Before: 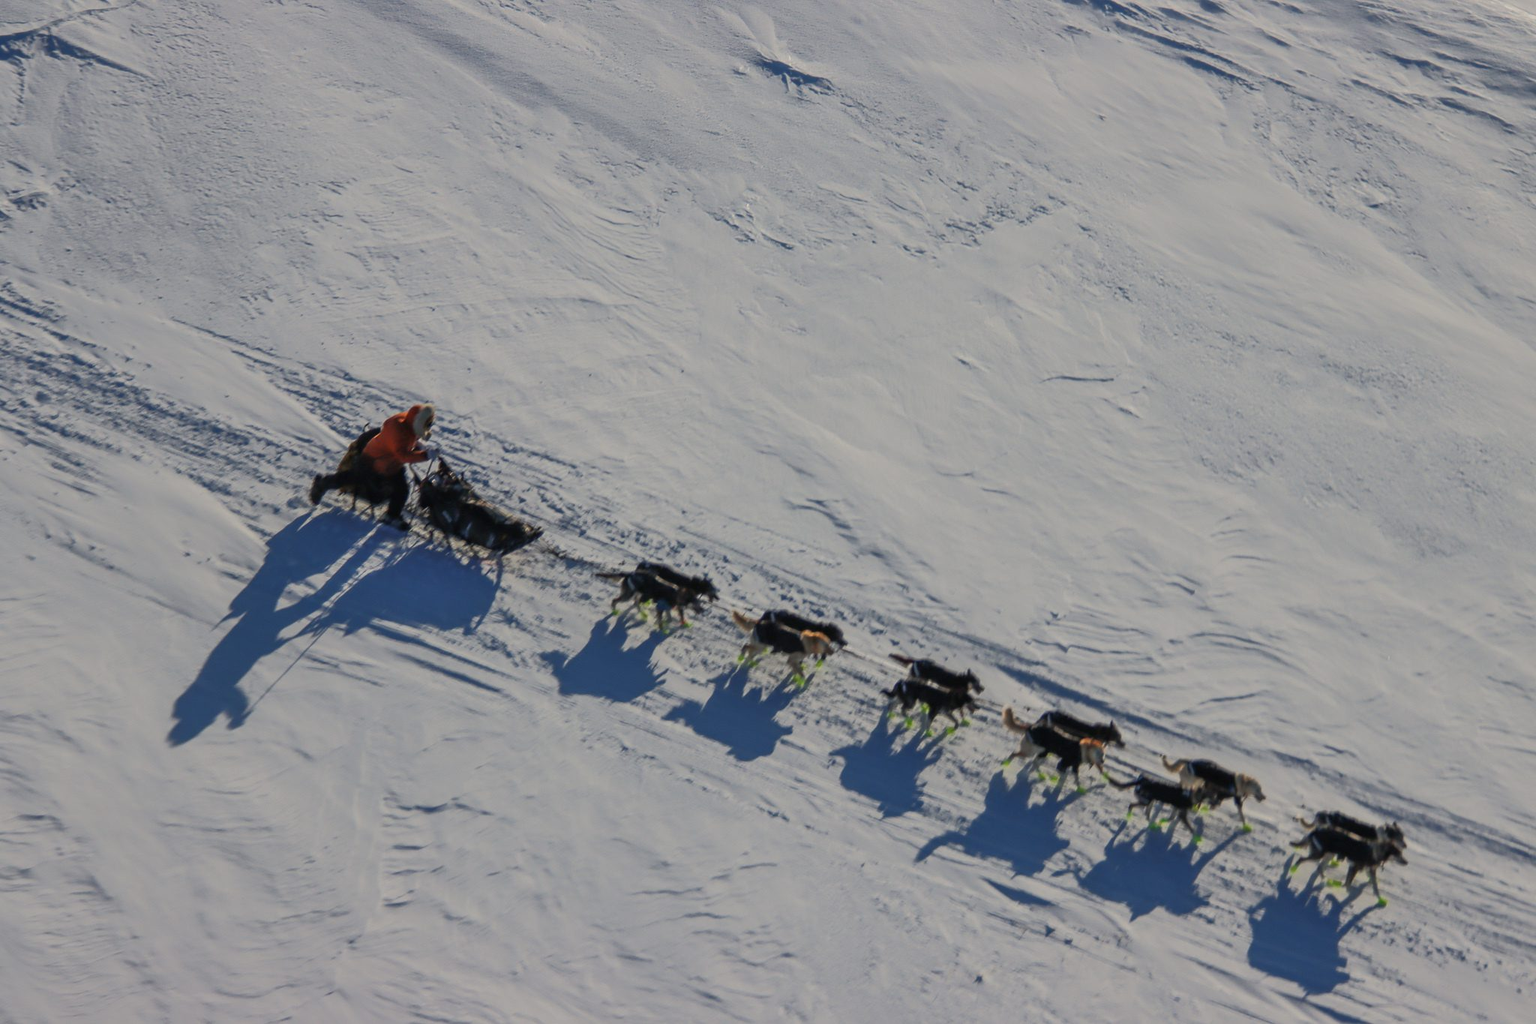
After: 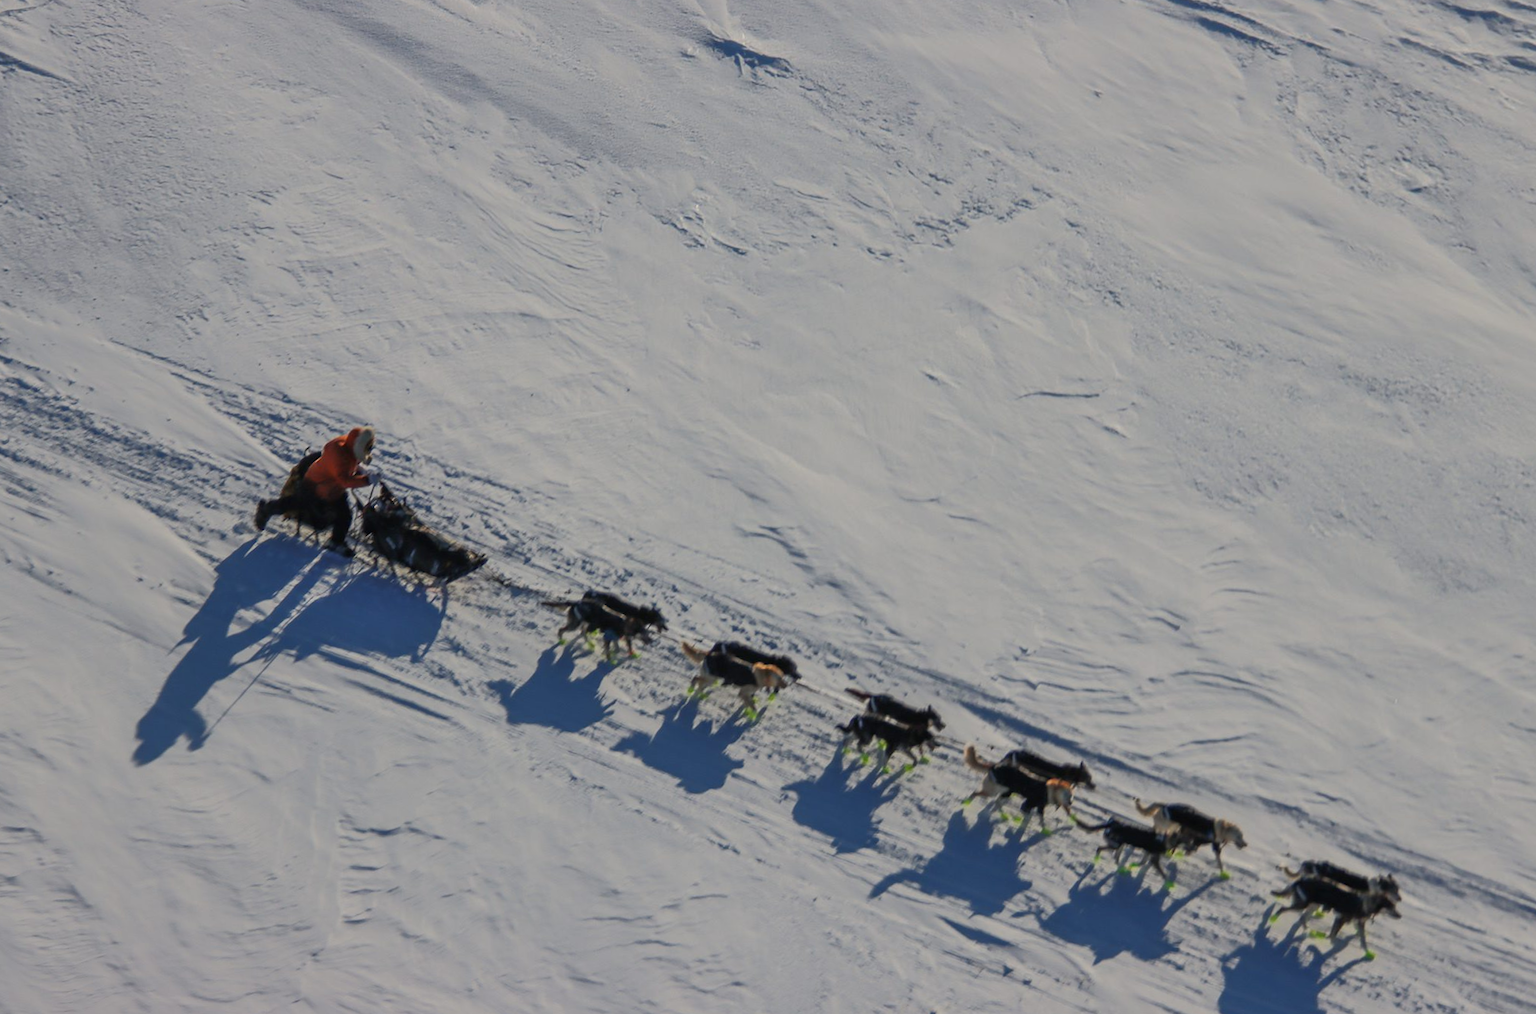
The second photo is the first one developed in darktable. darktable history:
rotate and perspective: rotation 0.062°, lens shift (vertical) 0.115, lens shift (horizontal) -0.133, crop left 0.047, crop right 0.94, crop top 0.061, crop bottom 0.94
